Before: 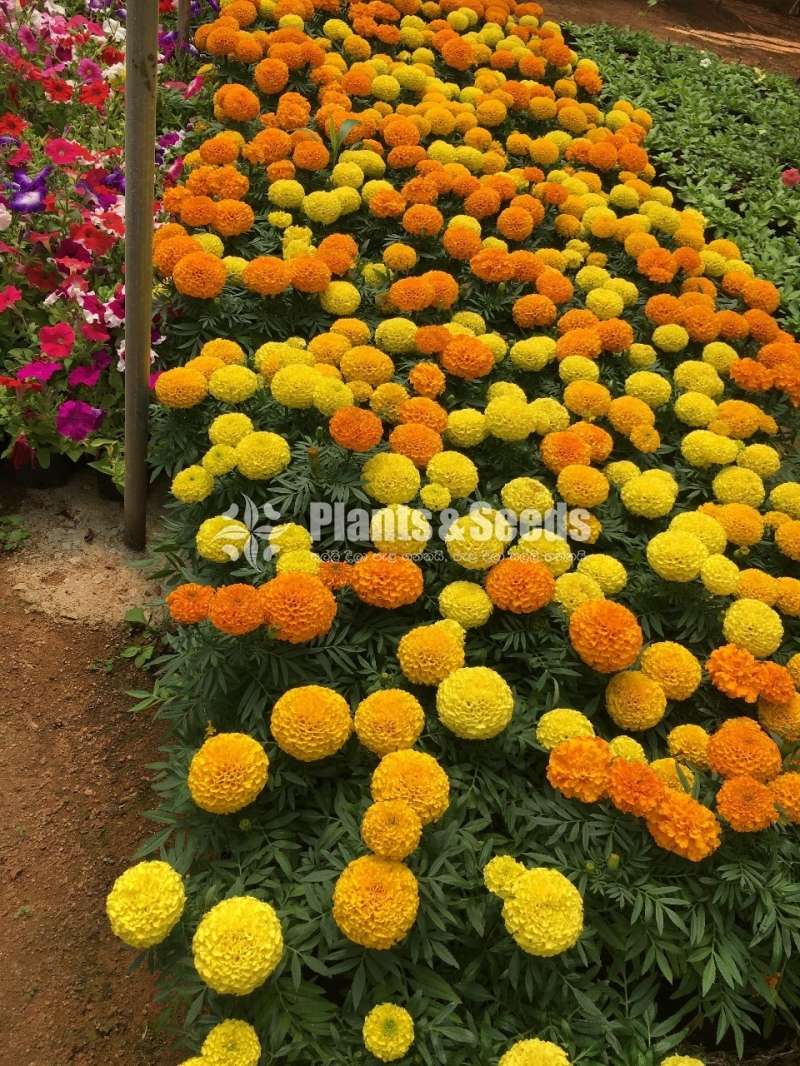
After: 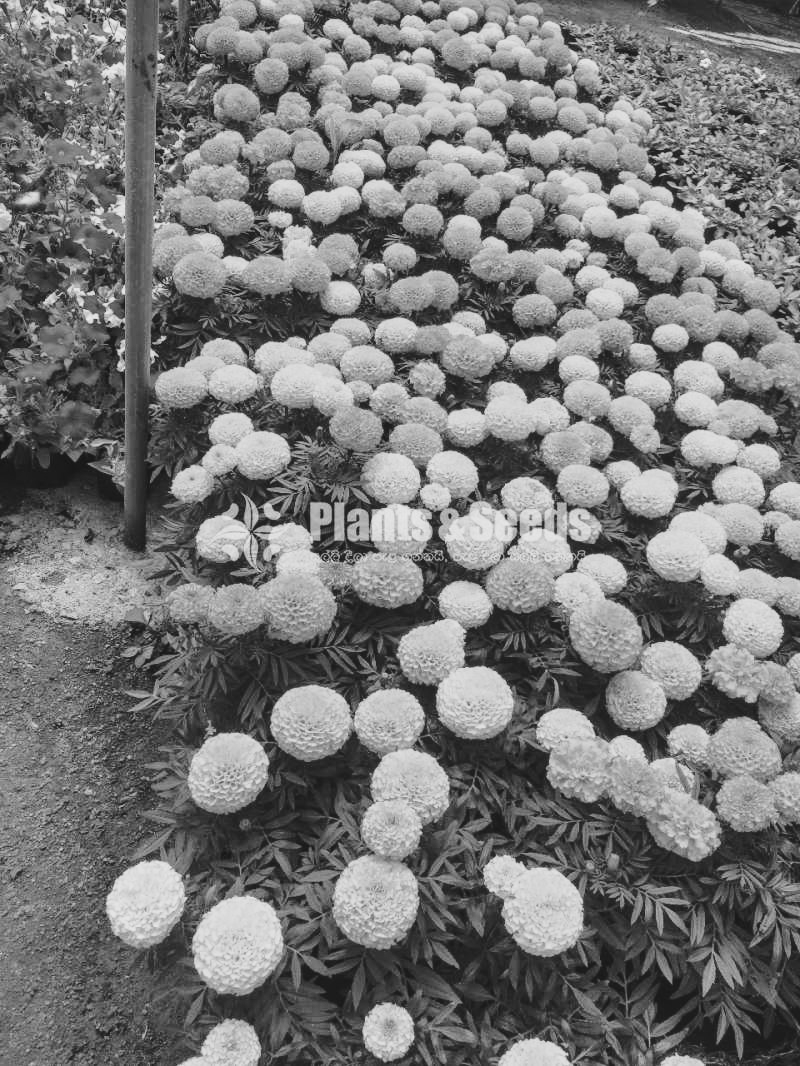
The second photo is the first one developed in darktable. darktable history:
base curve: curves: ch0 [(0, 0) (0.028, 0.03) (0.121, 0.232) (0.46, 0.748) (0.859, 0.968) (1, 1)], preserve colors none
contrast brightness saturation: contrast -0.19, saturation 0.19
white balance: red 0.948, green 1.02, blue 1.176
color zones: curves: ch1 [(0, -0.014) (0.143, -0.013) (0.286, -0.013) (0.429, -0.016) (0.571, -0.019) (0.714, -0.015) (0.857, 0.002) (1, -0.014)]
local contrast: on, module defaults
